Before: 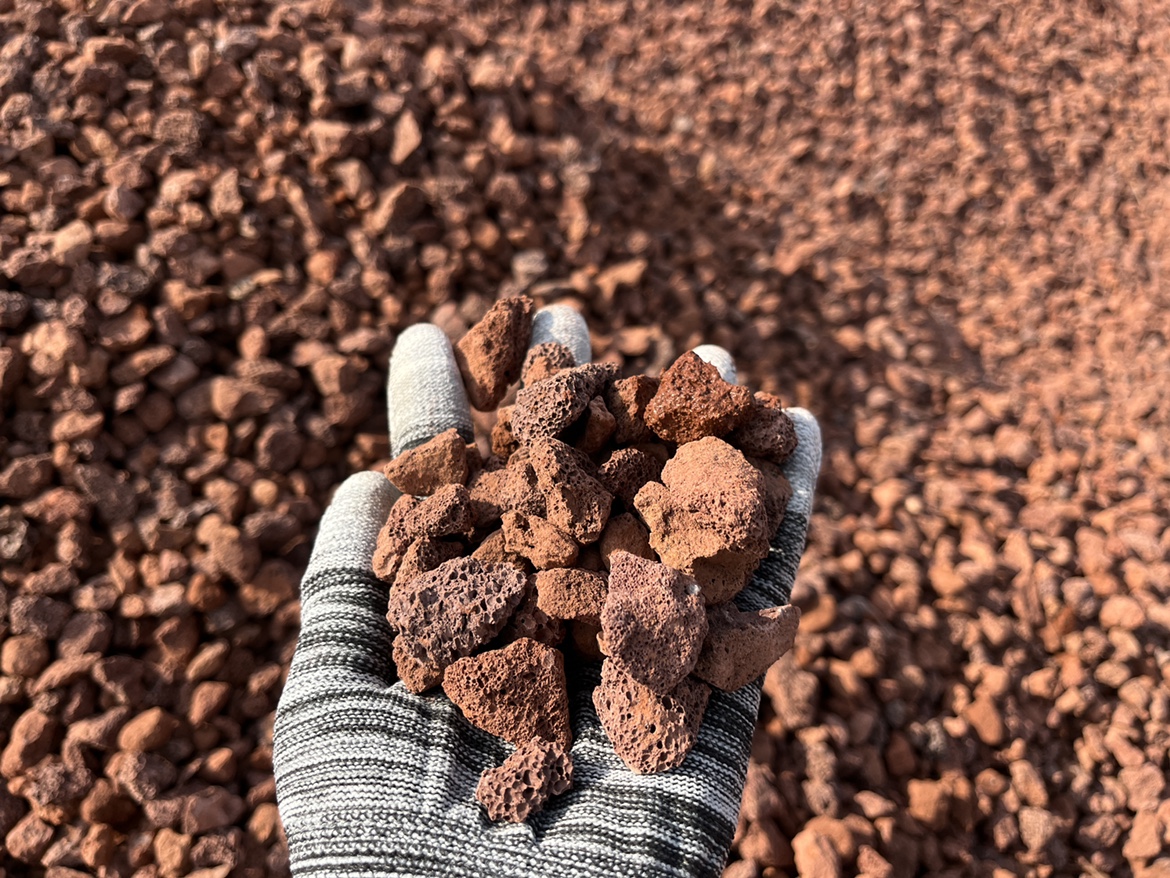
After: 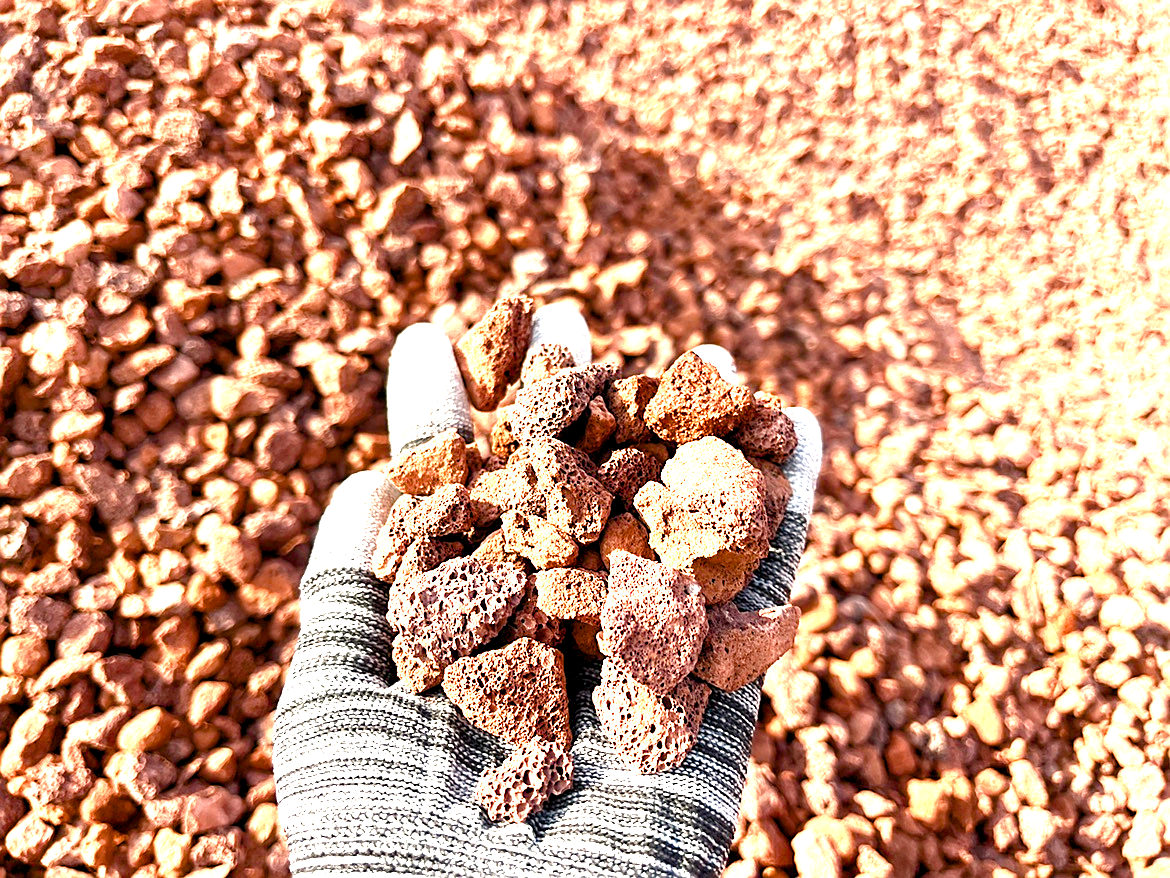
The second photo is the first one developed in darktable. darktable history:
exposure: black level correction 0, exposure 2.327 EV, compensate exposure bias true, compensate highlight preservation false
color balance rgb: shadows lift › chroma 1%, shadows lift › hue 240.84°, highlights gain › chroma 2%, highlights gain › hue 73.2°, global offset › luminance -0.5%, perceptual saturation grading › global saturation 20%, perceptual saturation grading › highlights -25%, perceptual saturation grading › shadows 50%, global vibrance 15%
sharpen: on, module defaults
